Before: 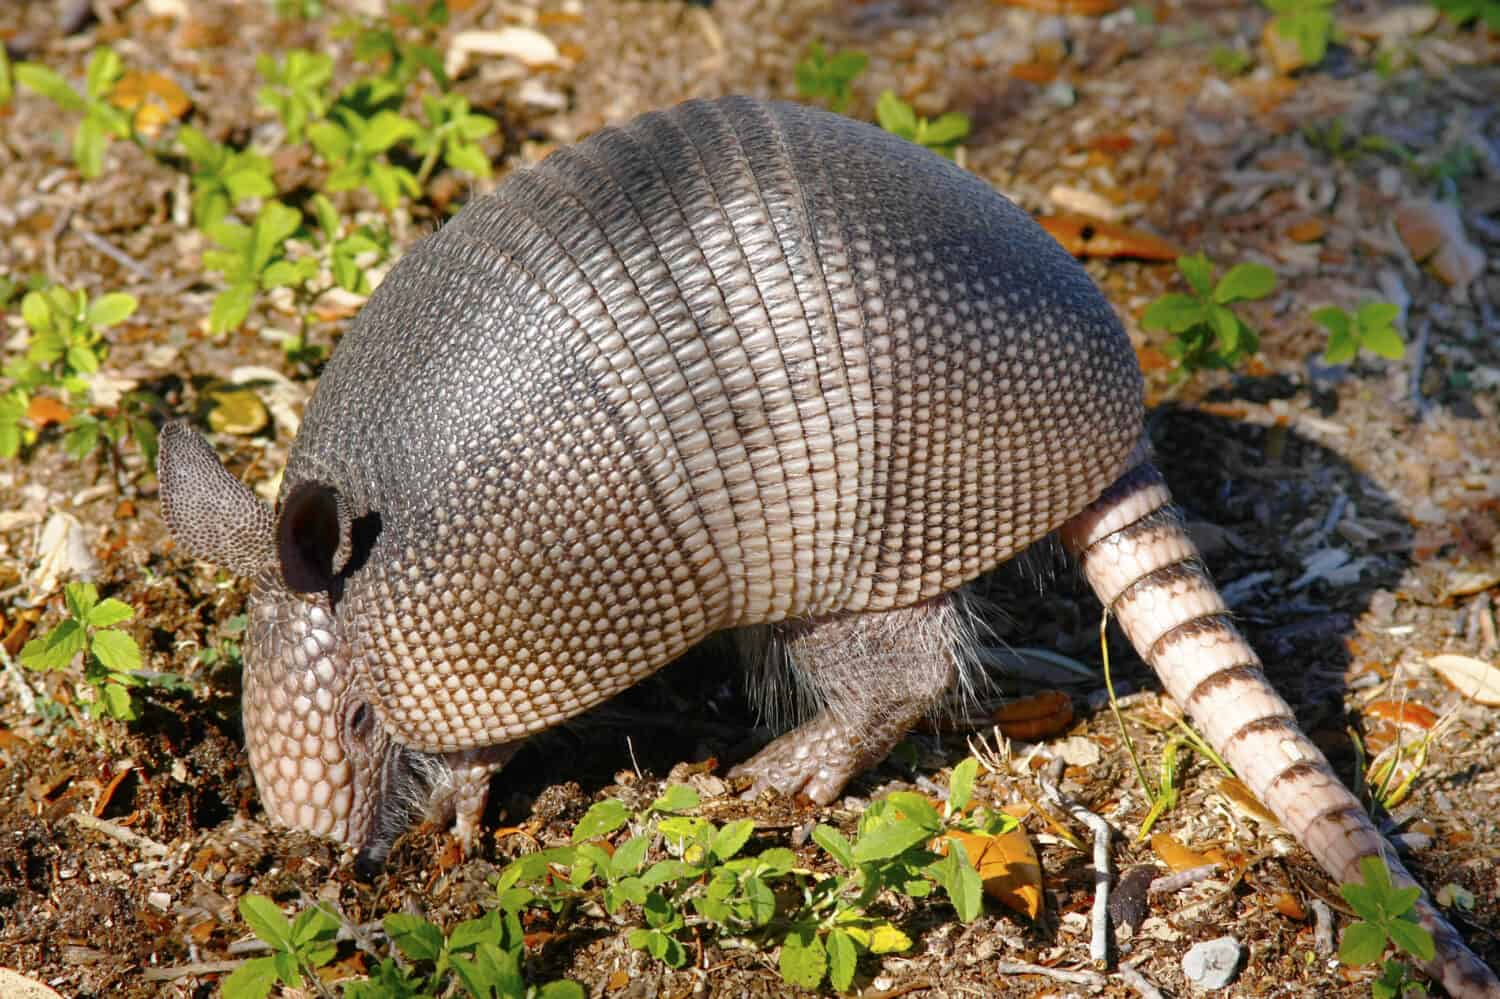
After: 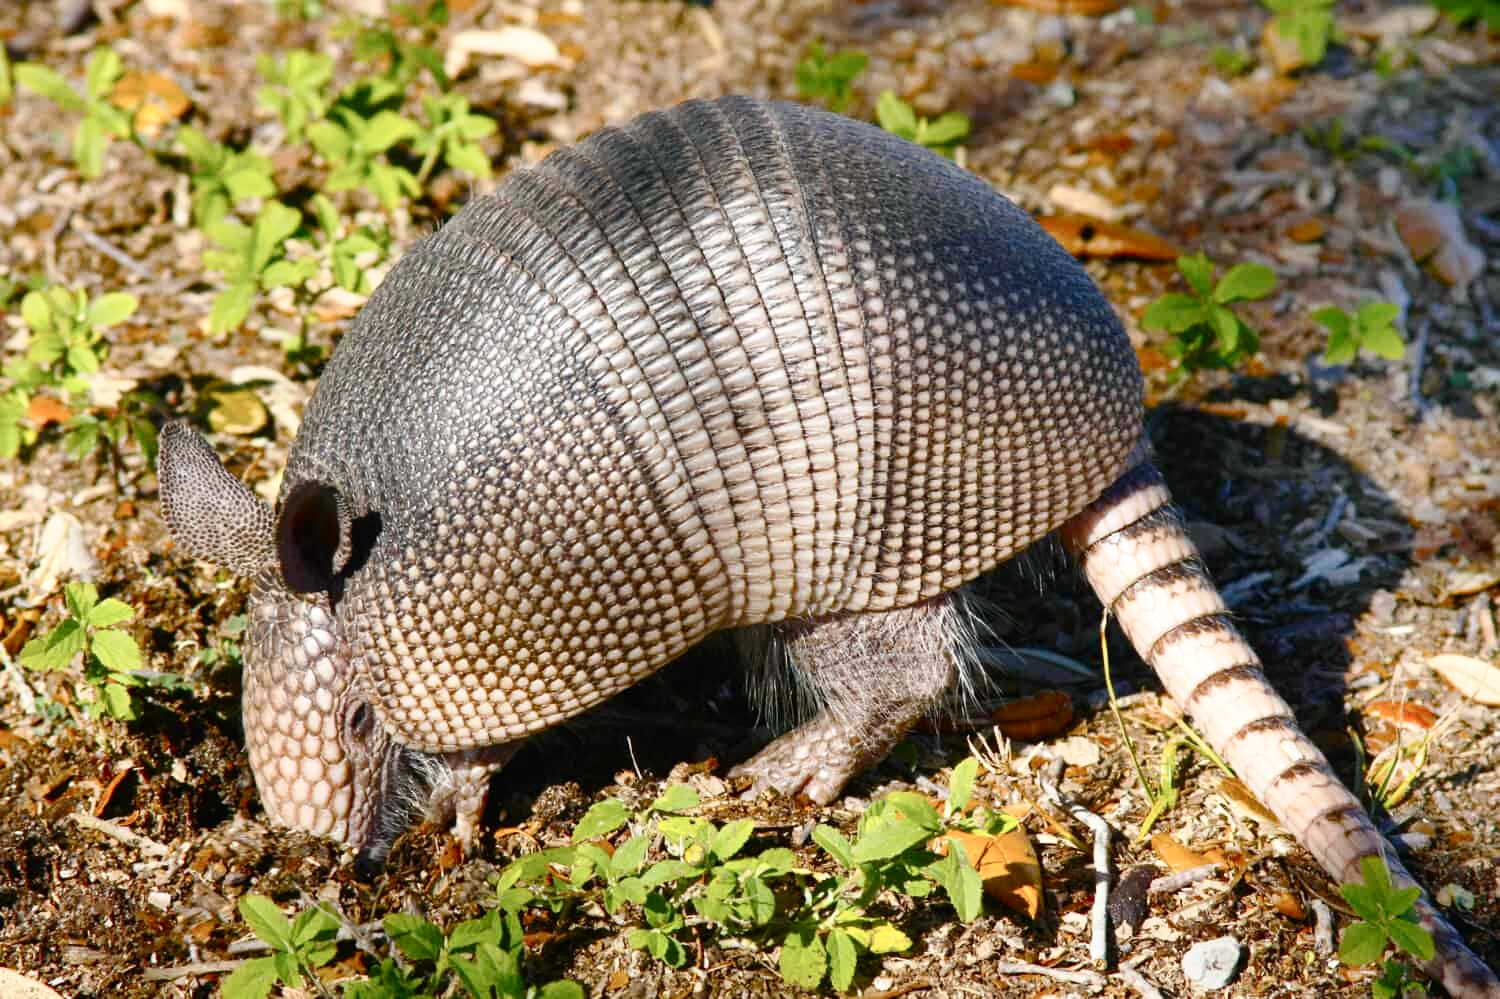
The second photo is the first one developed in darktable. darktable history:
color balance rgb: shadows lift › chroma 1.018%, shadows lift › hue 214.53°, global offset › hue 170.36°, linear chroma grading › global chroma 9.822%, perceptual saturation grading › global saturation 0.116%, perceptual saturation grading › highlights -19.823%, perceptual saturation grading › shadows 20.4%
contrast brightness saturation: contrast 0.239, brightness 0.086
